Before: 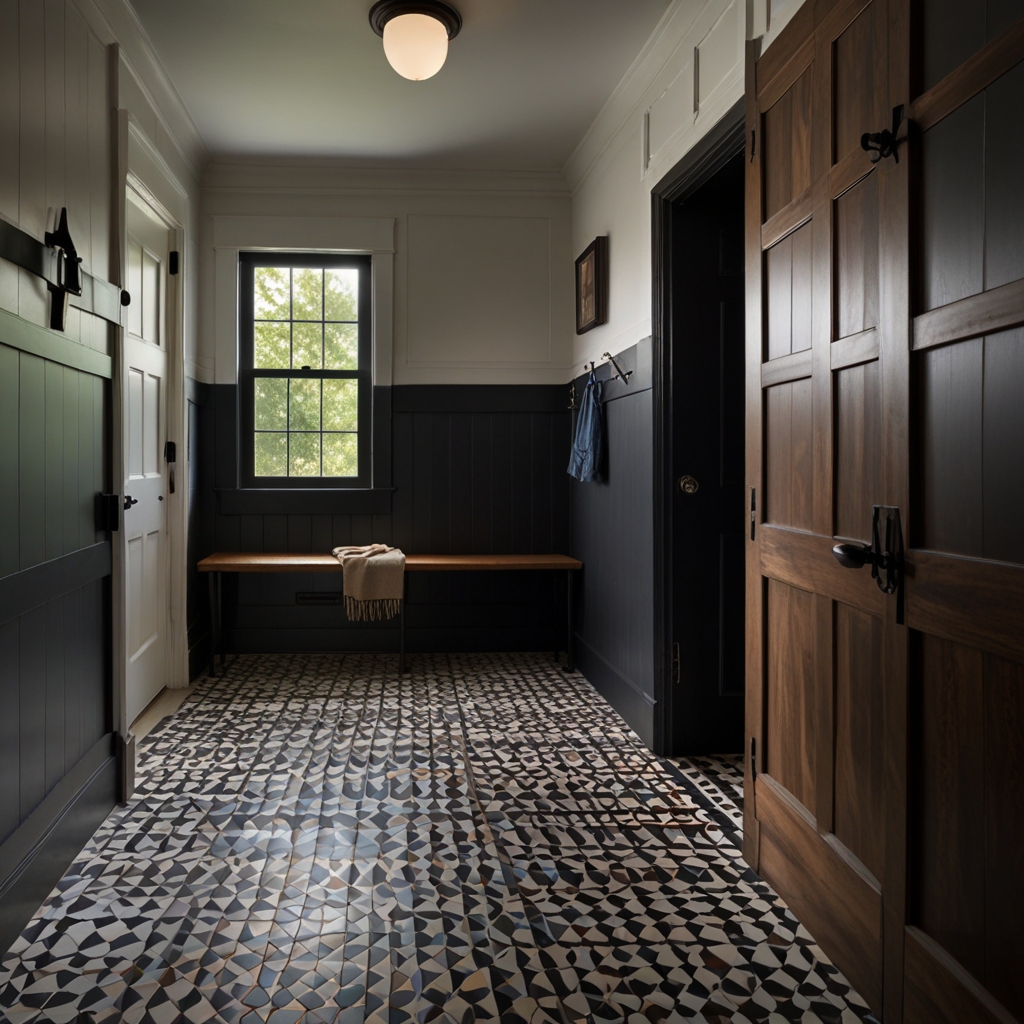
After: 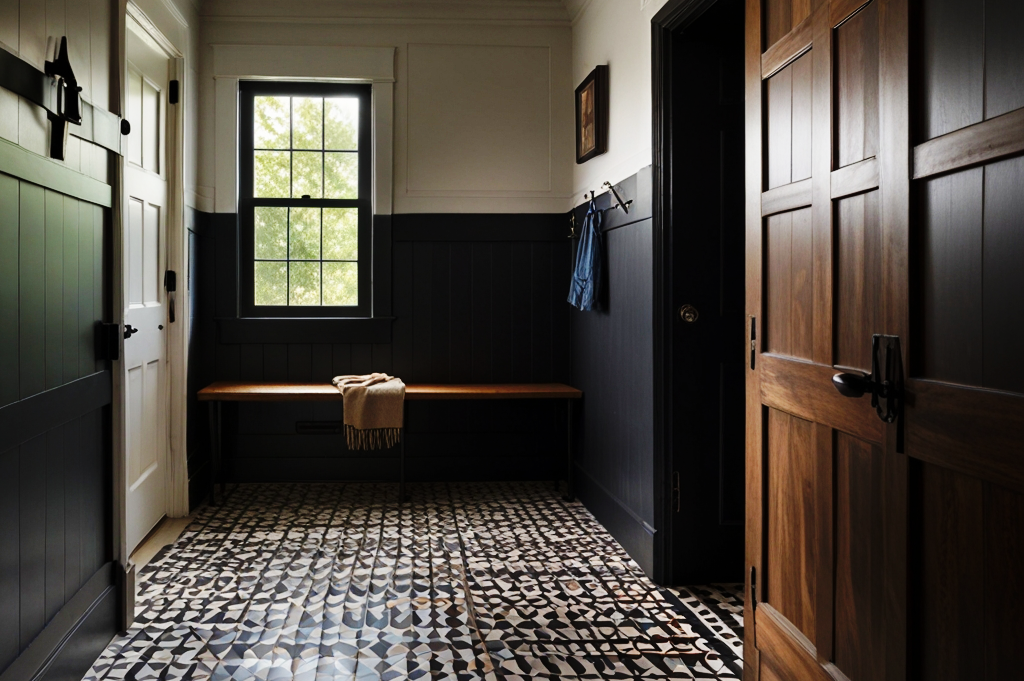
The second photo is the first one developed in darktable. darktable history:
crop: top 16.727%, bottom 16.727%
base curve: curves: ch0 [(0, 0) (0.036, 0.025) (0.121, 0.166) (0.206, 0.329) (0.605, 0.79) (1, 1)], preserve colors none
